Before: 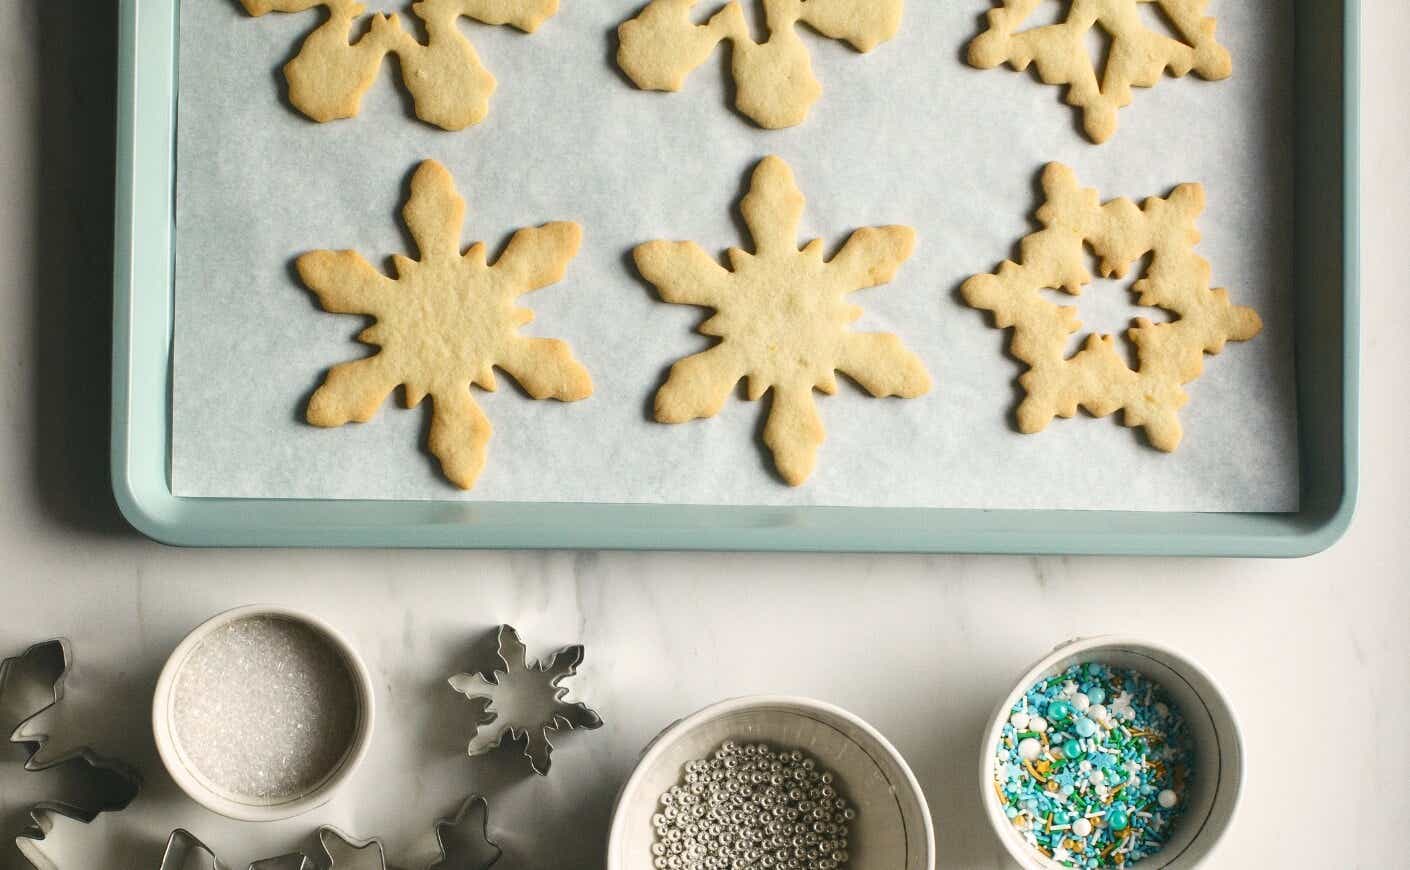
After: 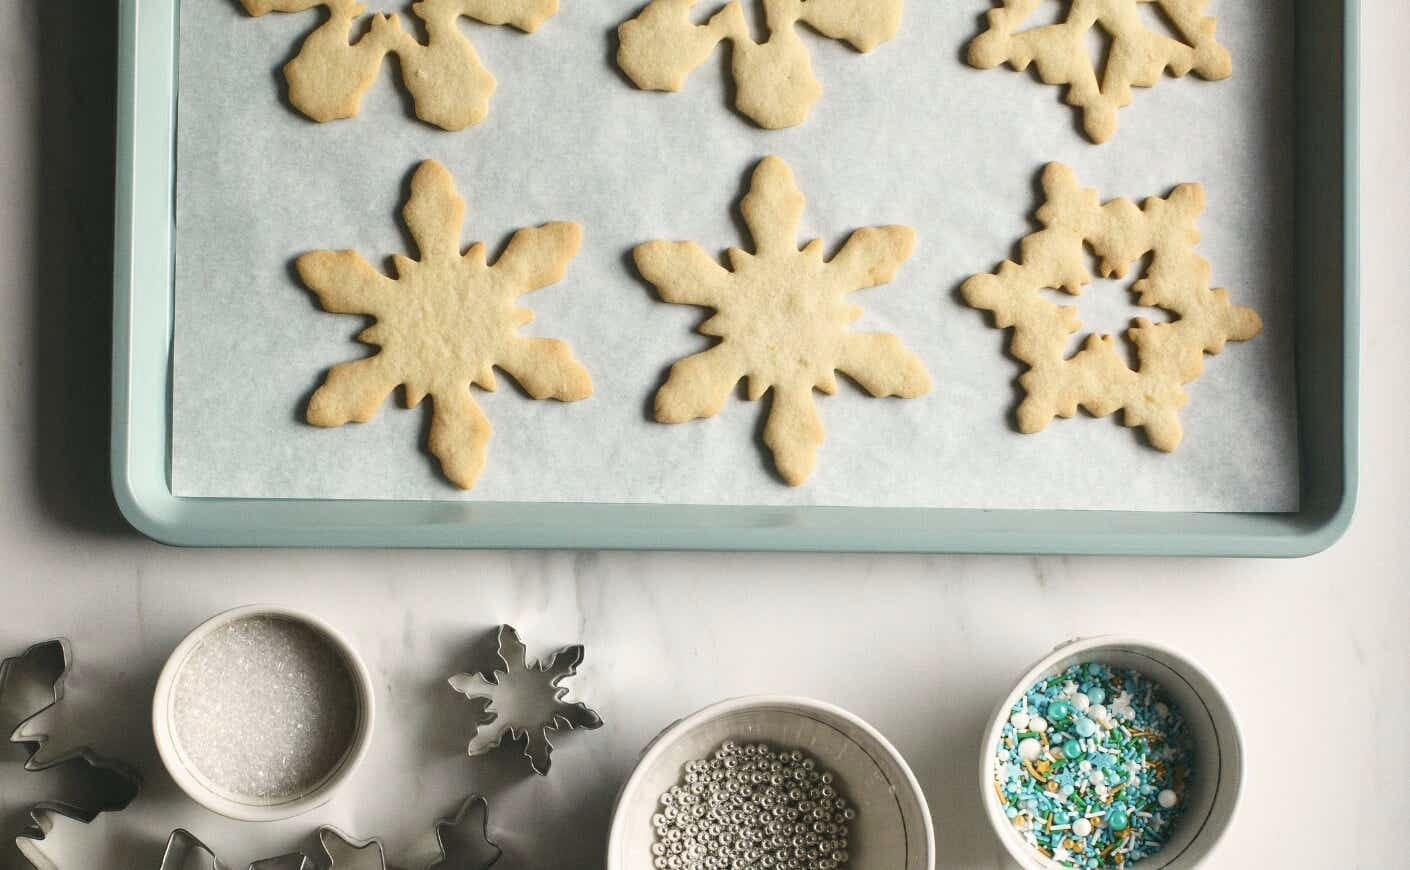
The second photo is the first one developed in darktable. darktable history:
color correction: highlights b* -0.034, saturation 0.805
